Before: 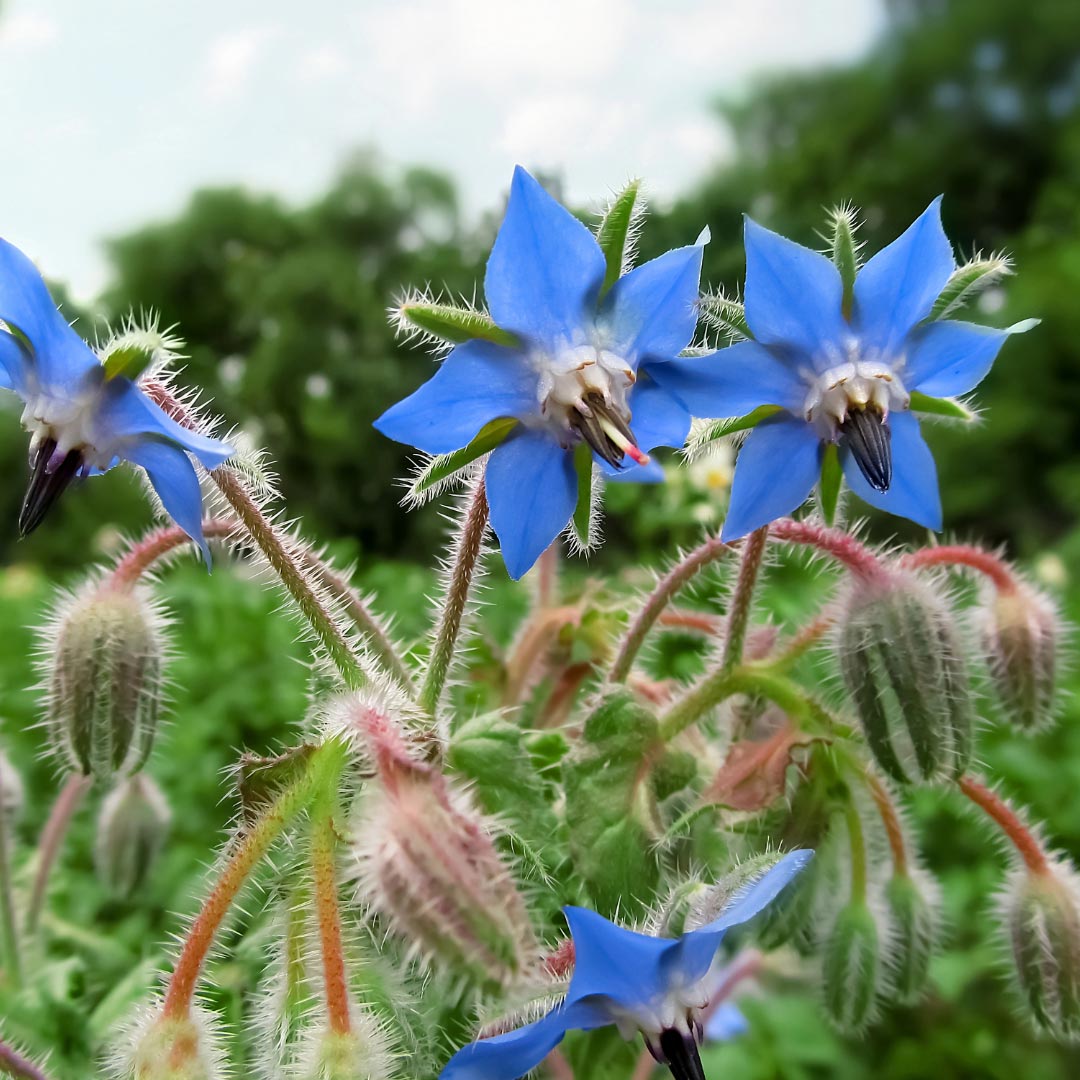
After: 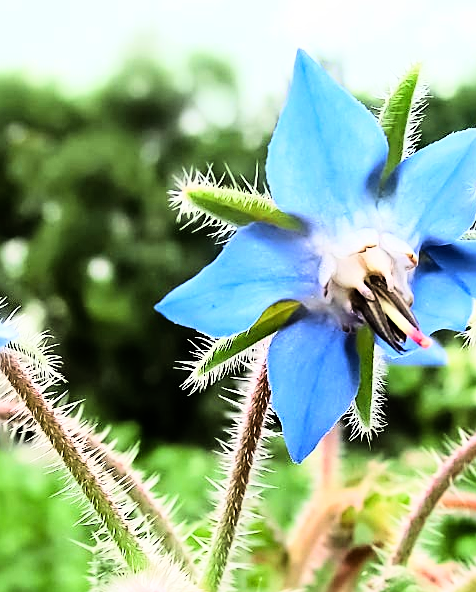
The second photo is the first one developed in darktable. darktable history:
sharpen: on, module defaults
rgb curve: curves: ch0 [(0, 0) (0.21, 0.15) (0.24, 0.21) (0.5, 0.75) (0.75, 0.96) (0.89, 0.99) (1, 1)]; ch1 [(0, 0.02) (0.21, 0.13) (0.25, 0.2) (0.5, 0.67) (0.75, 0.9) (0.89, 0.97) (1, 1)]; ch2 [(0, 0.02) (0.21, 0.13) (0.25, 0.2) (0.5, 0.67) (0.75, 0.9) (0.89, 0.97) (1, 1)], compensate middle gray true
crop: left 20.248%, top 10.86%, right 35.675%, bottom 34.321%
